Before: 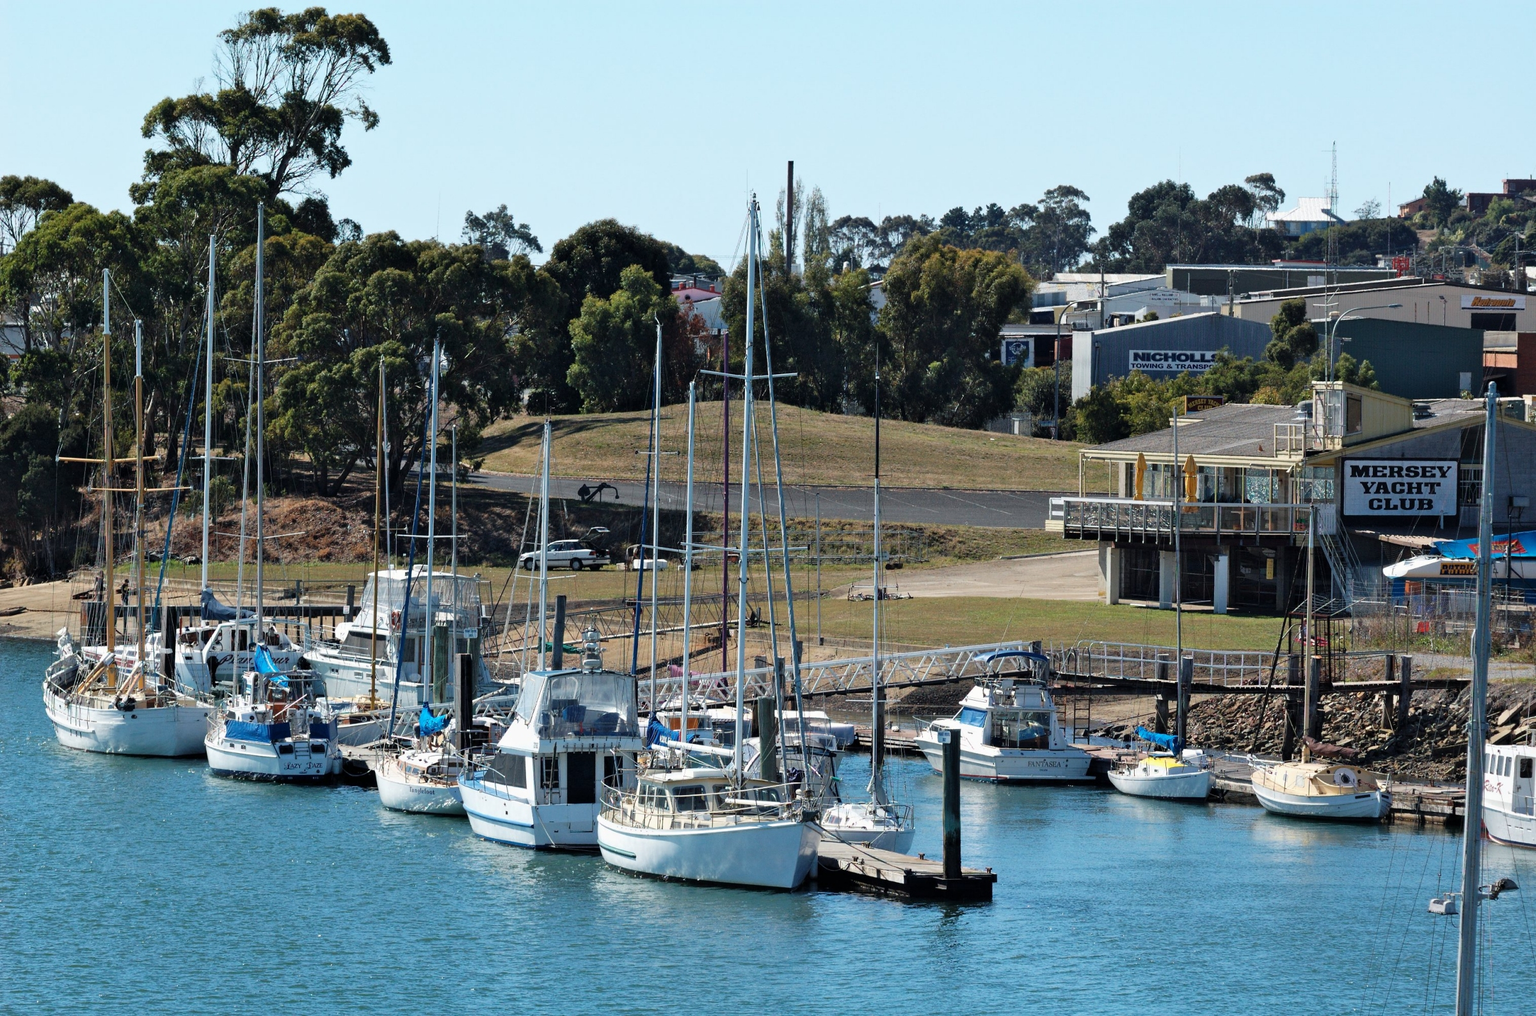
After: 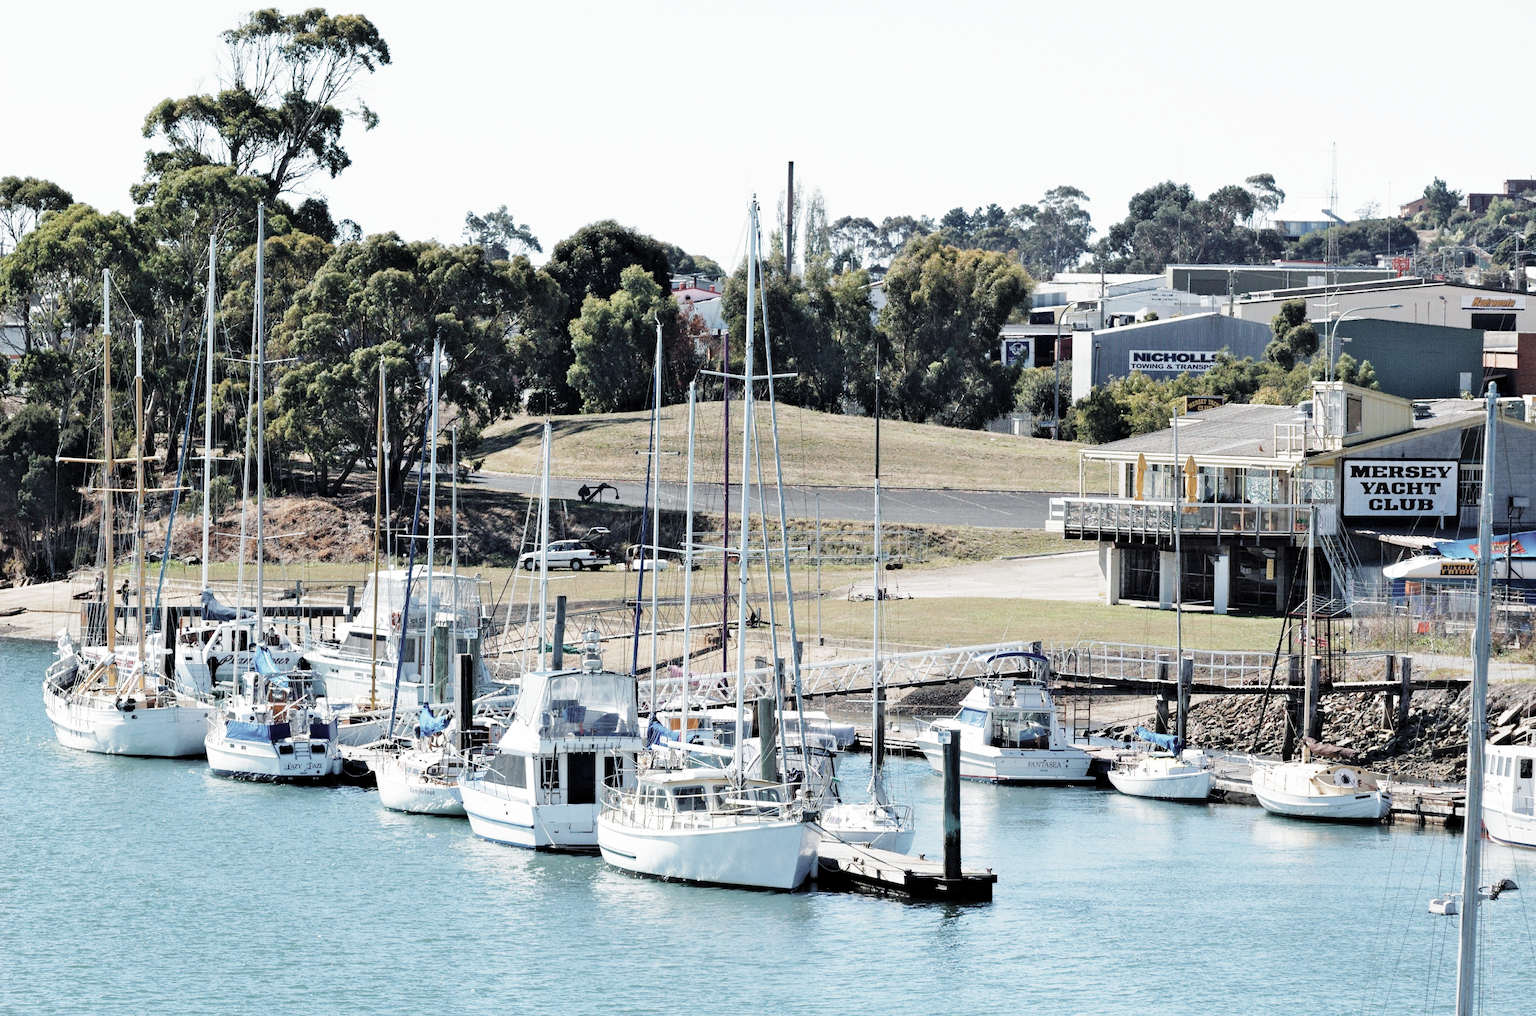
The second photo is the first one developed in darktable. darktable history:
filmic rgb: middle gray luminance 9.23%, black relative exposure -10.55 EV, white relative exposure 3.45 EV, threshold 6 EV, target black luminance 0%, hardness 5.98, latitude 59.69%, contrast 1.087, highlights saturation mix 5%, shadows ↔ highlights balance 29.23%, add noise in highlights 0, preserve chrominance no, color science v3 (2019), use custom middle-gray values true, iterations of high-quality reconstruction 0, contrast in highlights soft, enable highlight reconstruction true
contrast brightness saturation: brightness 0.18, saturation -0.5
color balance rgb: perceptual saturation grading › global saturation 20%, perceptual saturation grading › highlights -25%, perceptual saturation grading › shadows 25%
